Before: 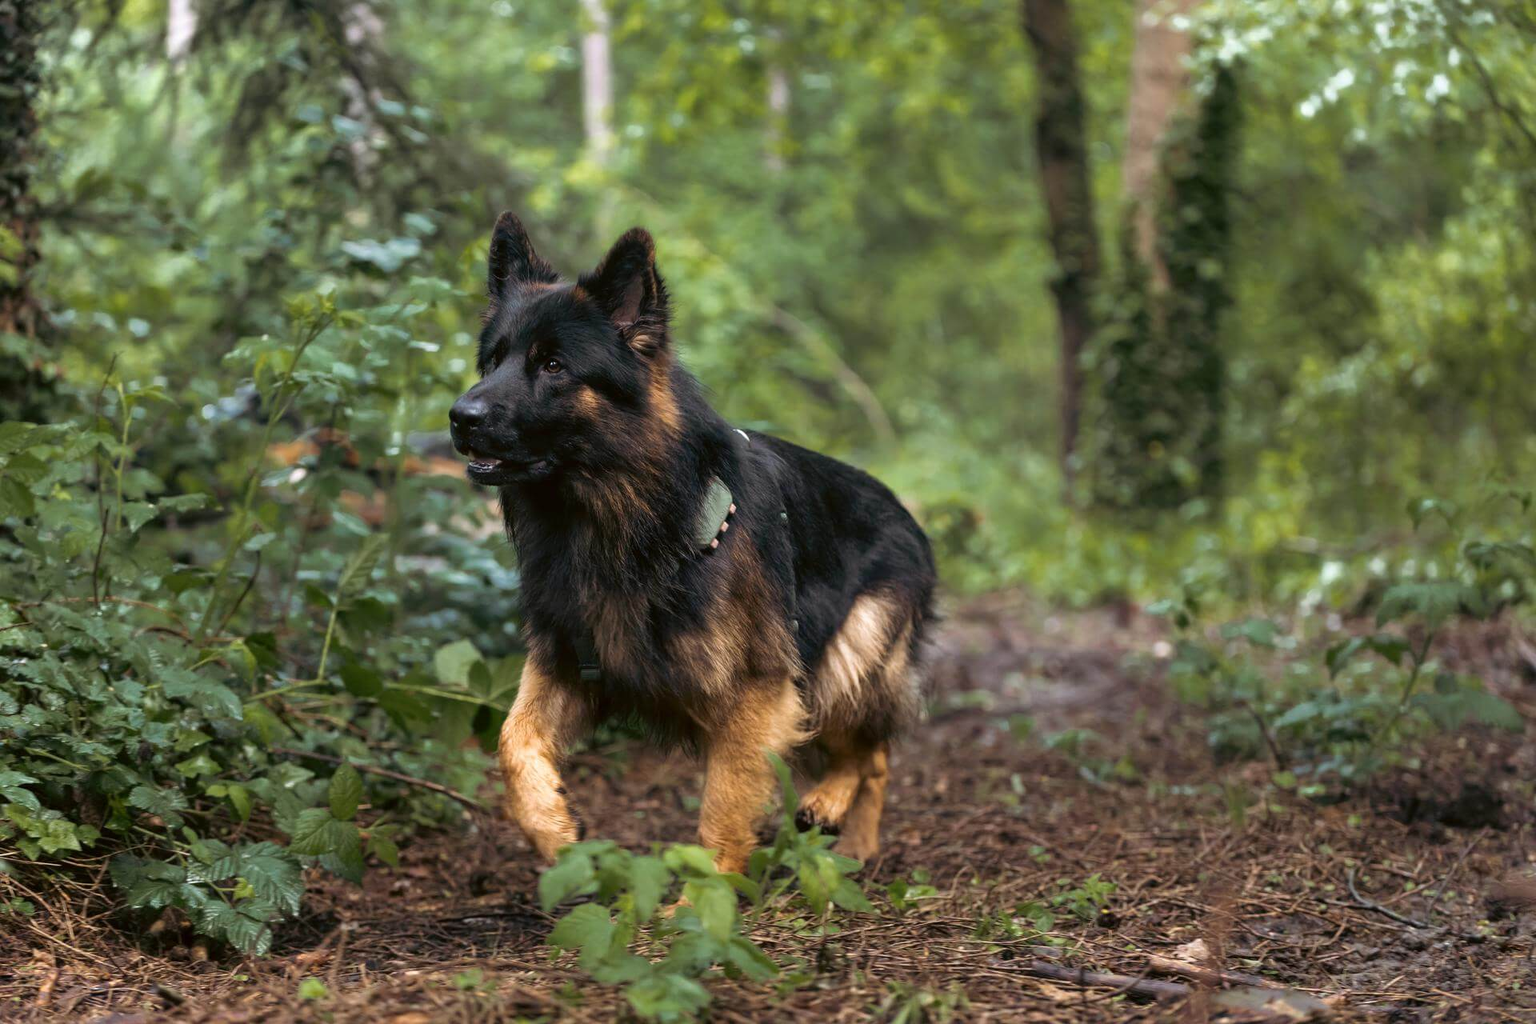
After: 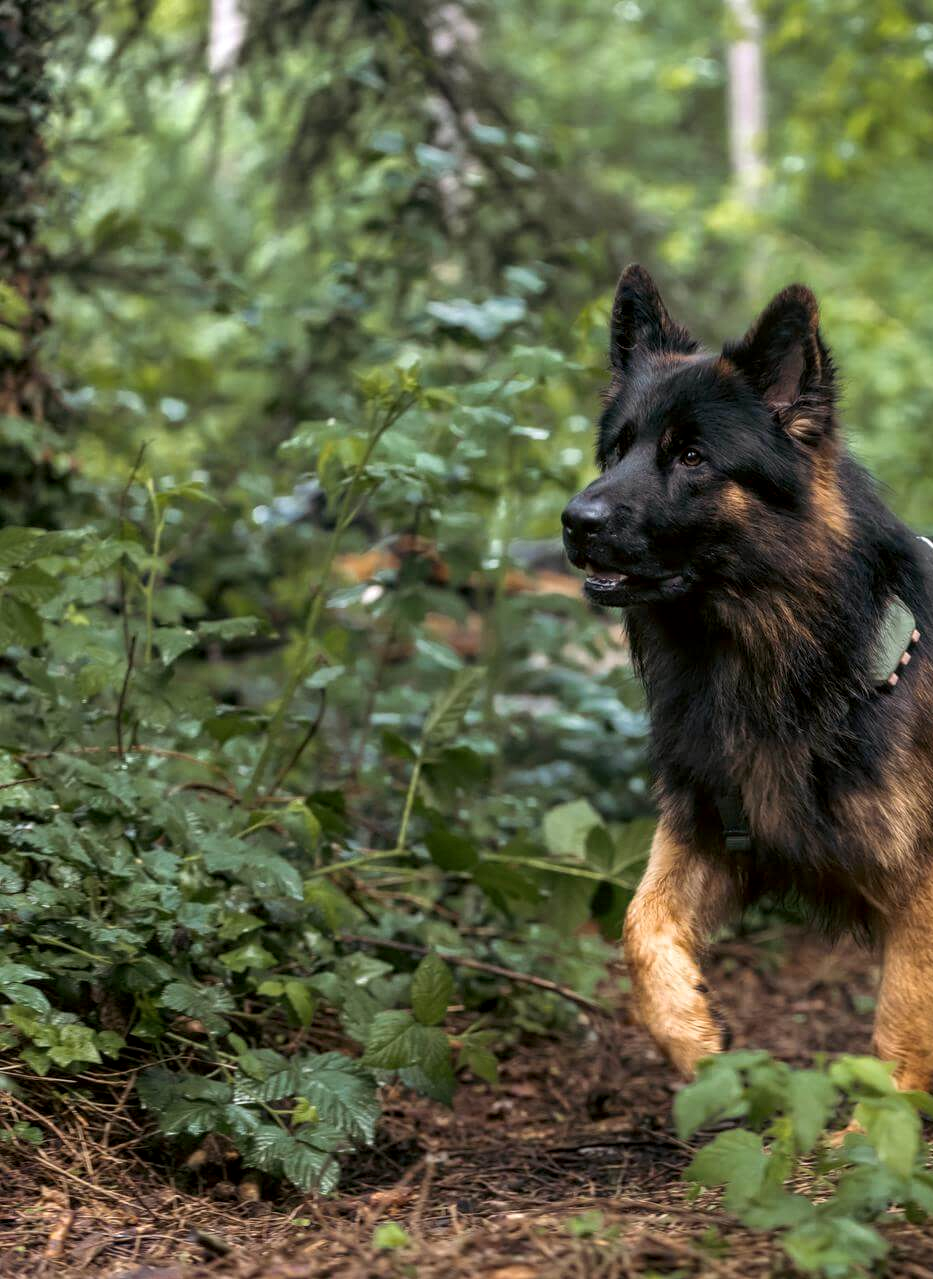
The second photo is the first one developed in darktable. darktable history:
local contrast: on, module defaults
crop and rotate: left 0.008%, right 51.381%
